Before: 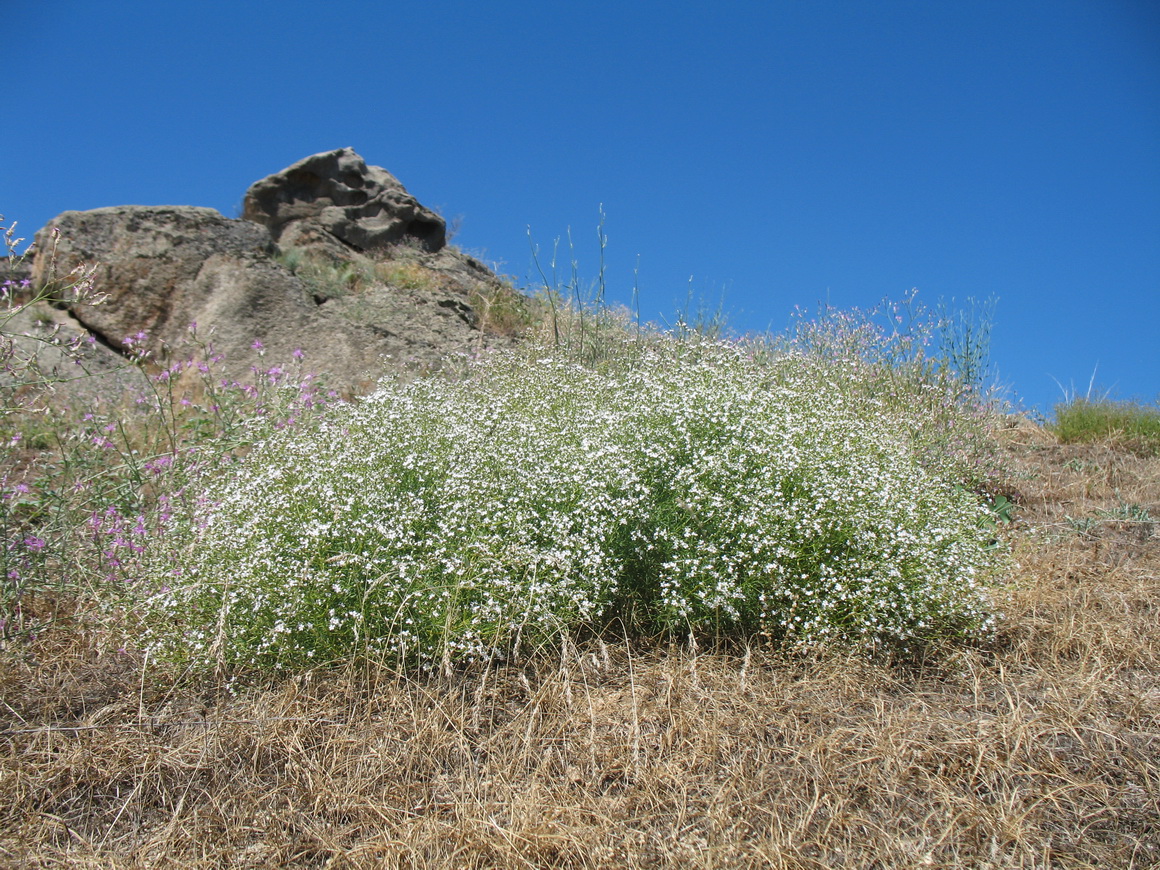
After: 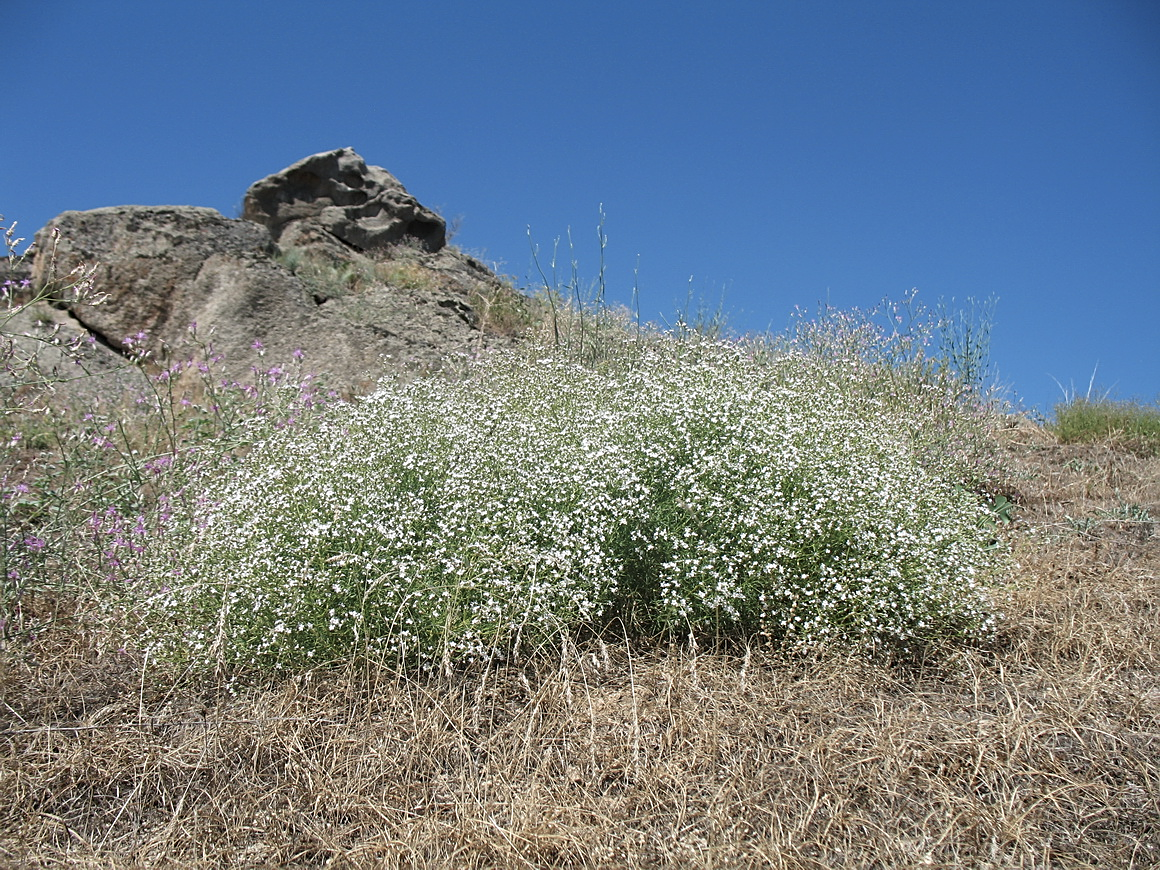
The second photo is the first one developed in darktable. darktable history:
color balance: input saturation 80.07%
sharpen: on, module defaults
